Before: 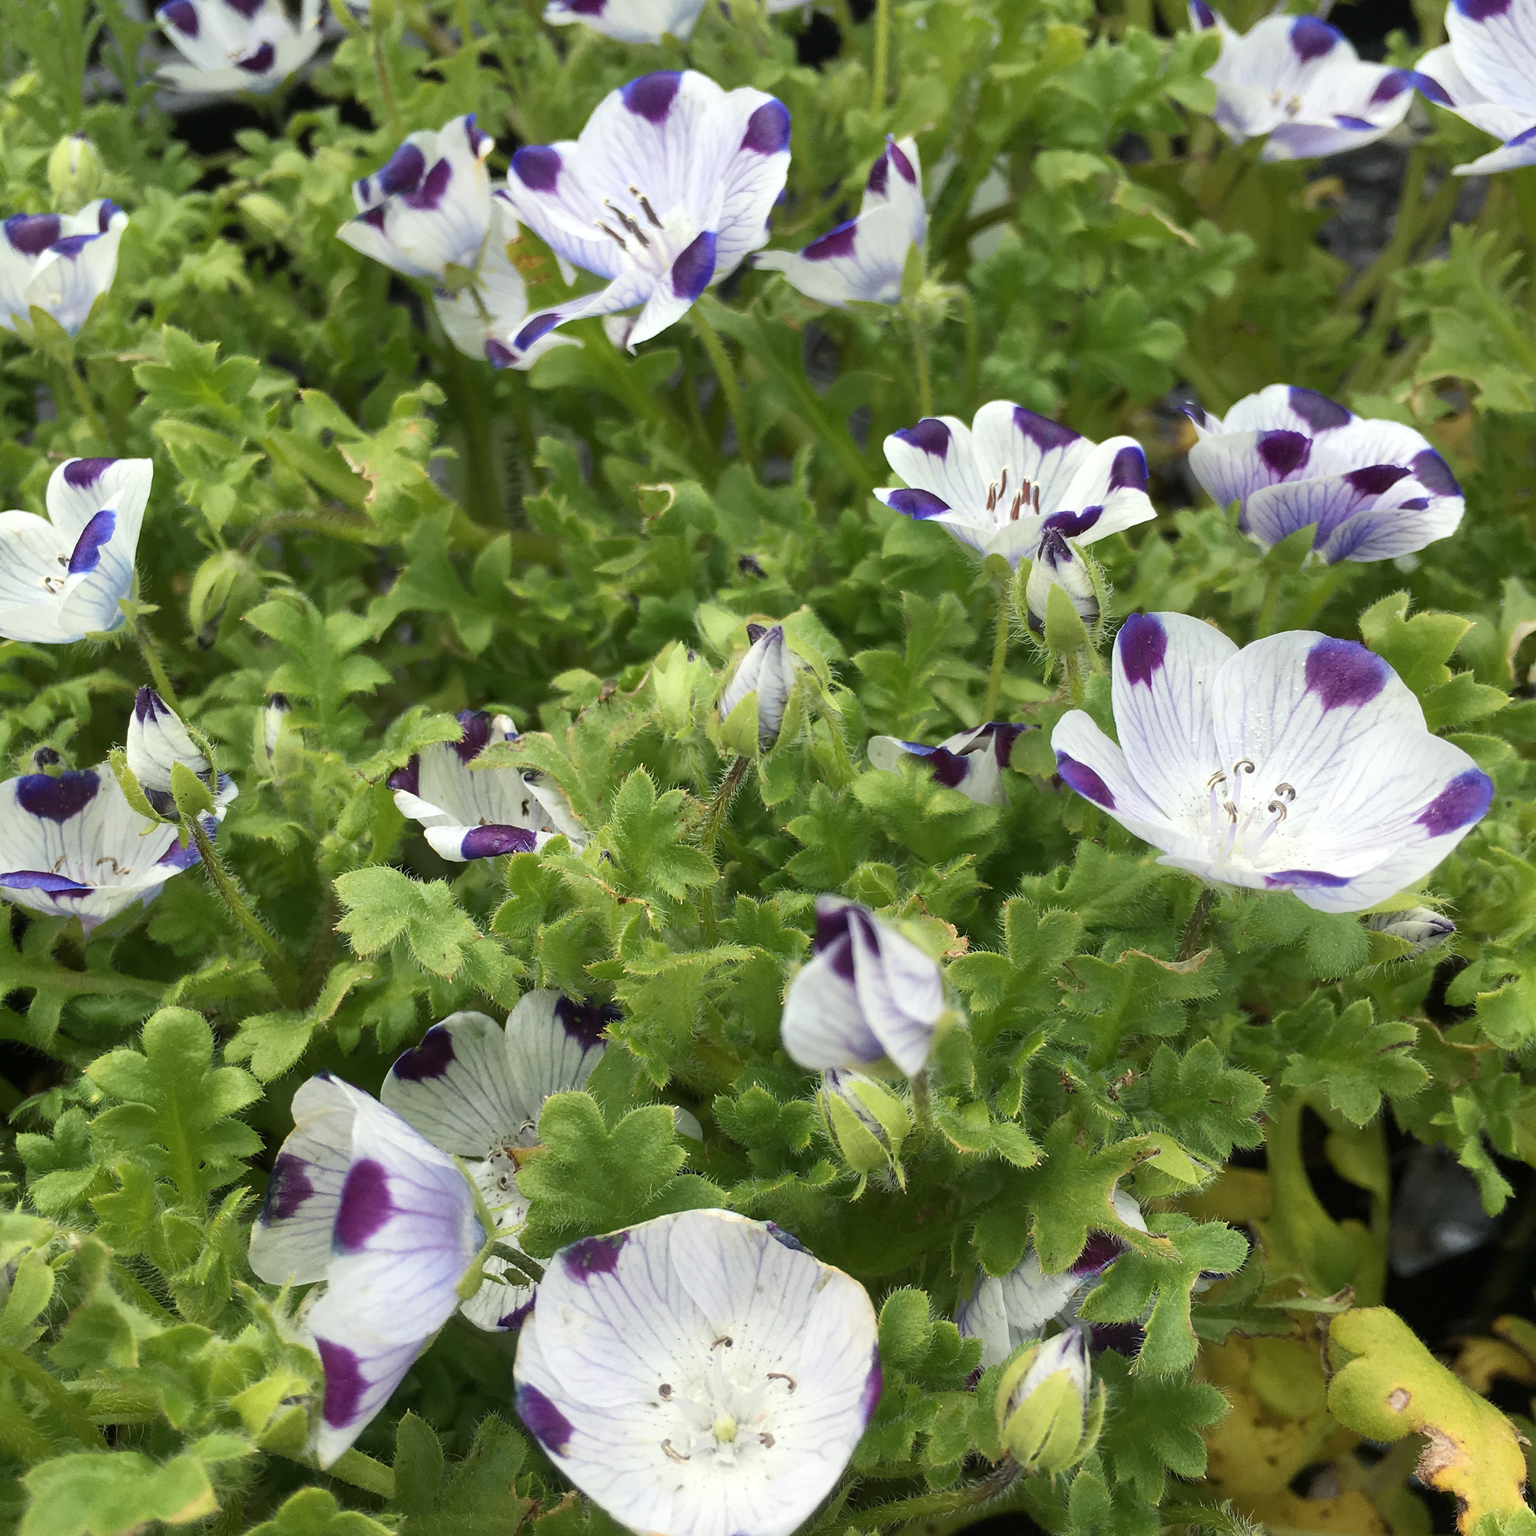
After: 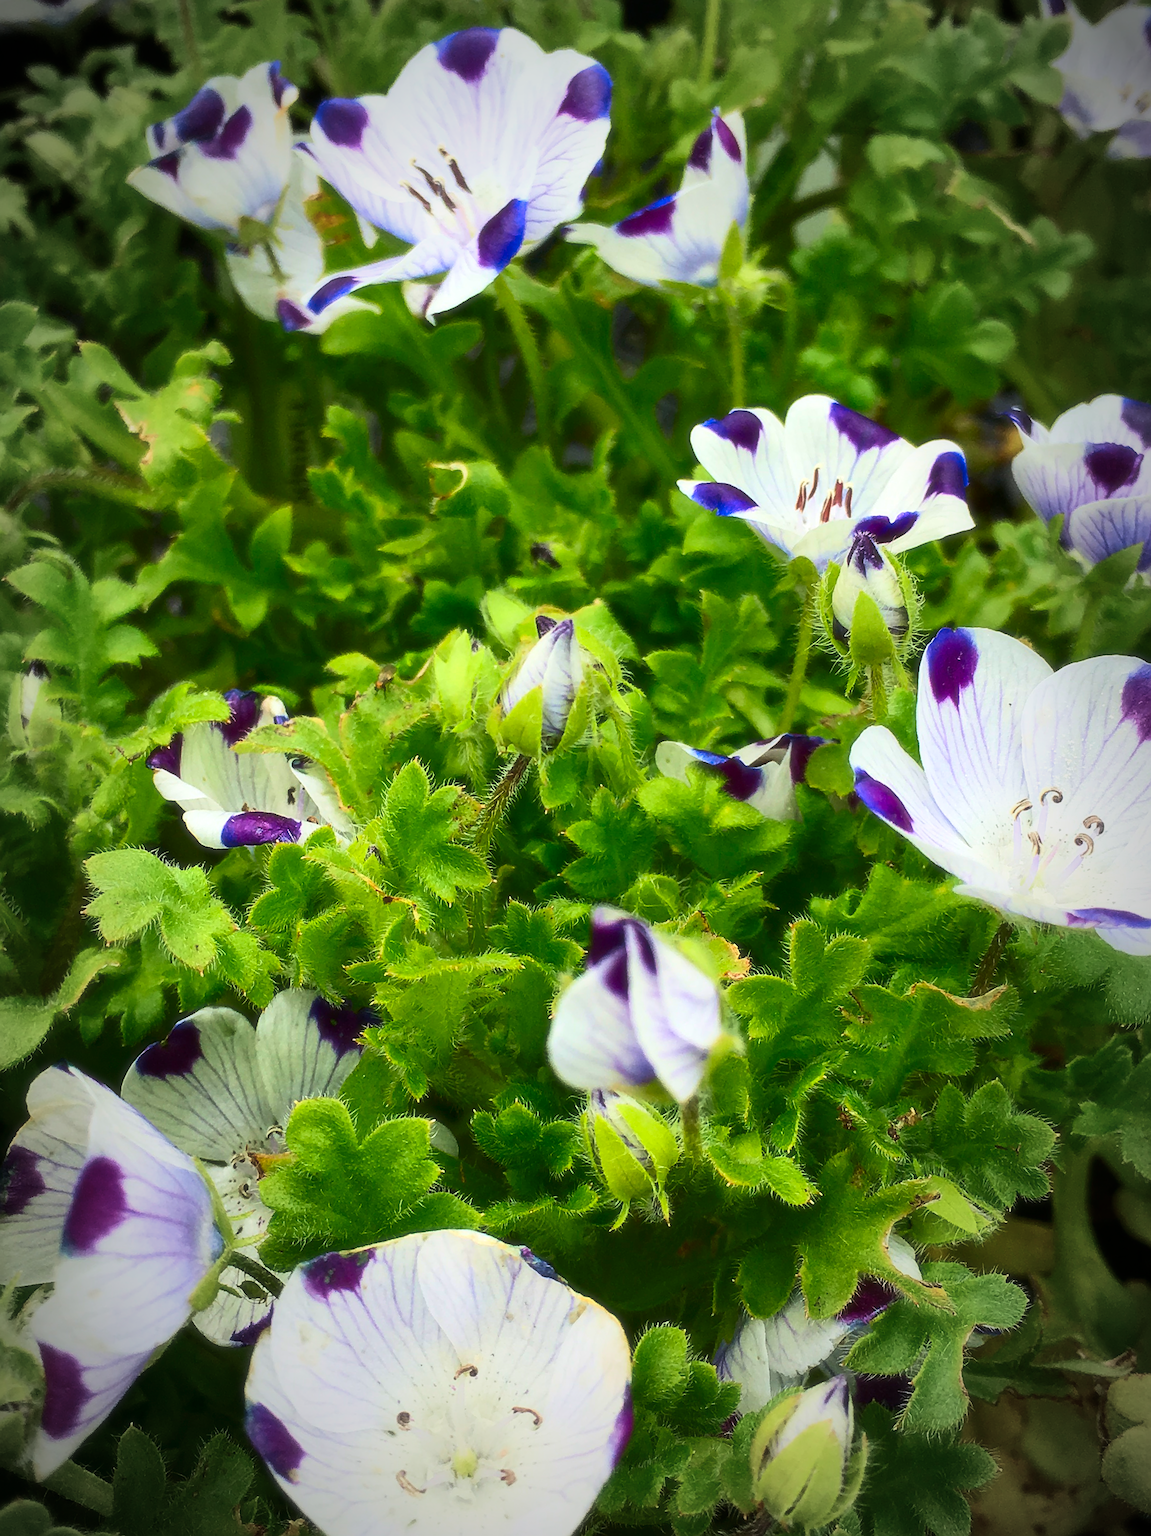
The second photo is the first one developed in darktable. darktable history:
contrast brightness saturation: contrast 0.26, brightness 0.02, saturation 0.87
velvia: on, module defaults
crop and rotate: angle -3.27°, left 14.277%, top 0.028%, right 10.766%, bottom 0.028%
vignetting: fall-off start 67.5%, fall-off radius 67.23%, brightness -0.813, automatic ratio true
soften: size 10%, saturation 50%, brightness 0.2 EV, mix 10%
exposure: compensate highlight preservation false
sharpen: on, module defaults
